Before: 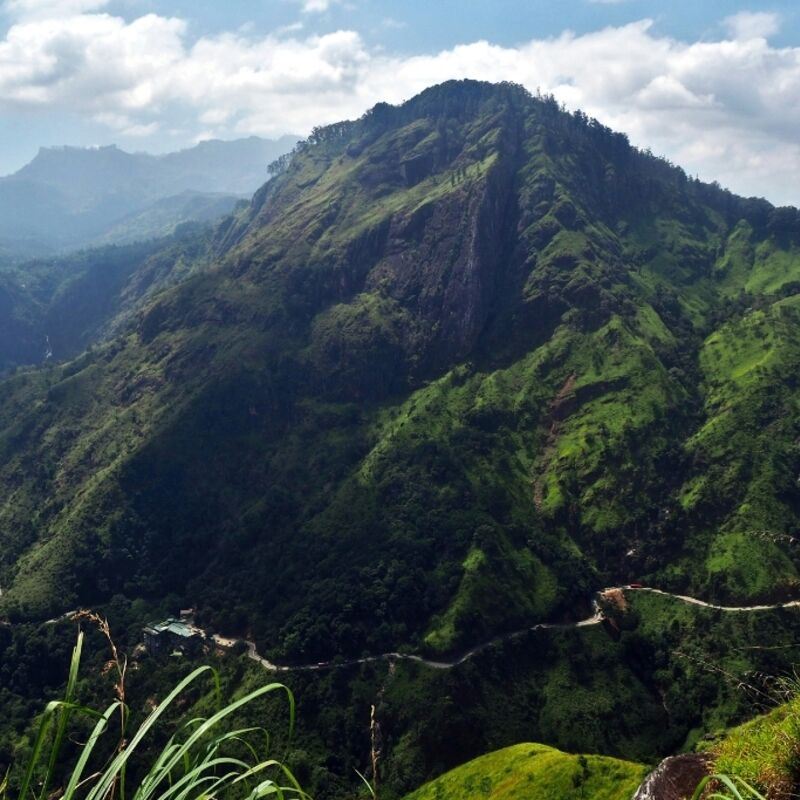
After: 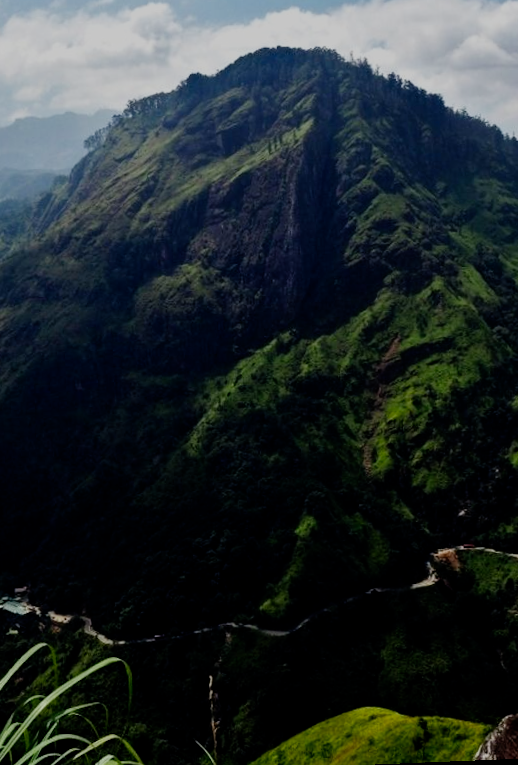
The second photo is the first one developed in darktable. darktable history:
crop and rotate: left 22.918%, top 5.629%, right 14.711%, bottom 2.247%
filmic rgb: middle gray luminance 29%, black relative exposure -10.3 EV, white relative exposure 5.5 EV, threshold 6 EV, target black luminance 0%, hardness 3.95, latitude 2.04%, contrast 1.132, highlights saturation mix 5%, shadows ↔ highlights balance 15.11%, add noise in highlights 0, preserve chrominance no, color science v3 (2019), use custom middle-gray values true, iterations of high-quality reconstruction 0, contrast in highlights soft, enable highlight reconstruction true
tone equalizer: on, module defaults
rotate and perspective: rotation -2.29°, automatic cropping off
